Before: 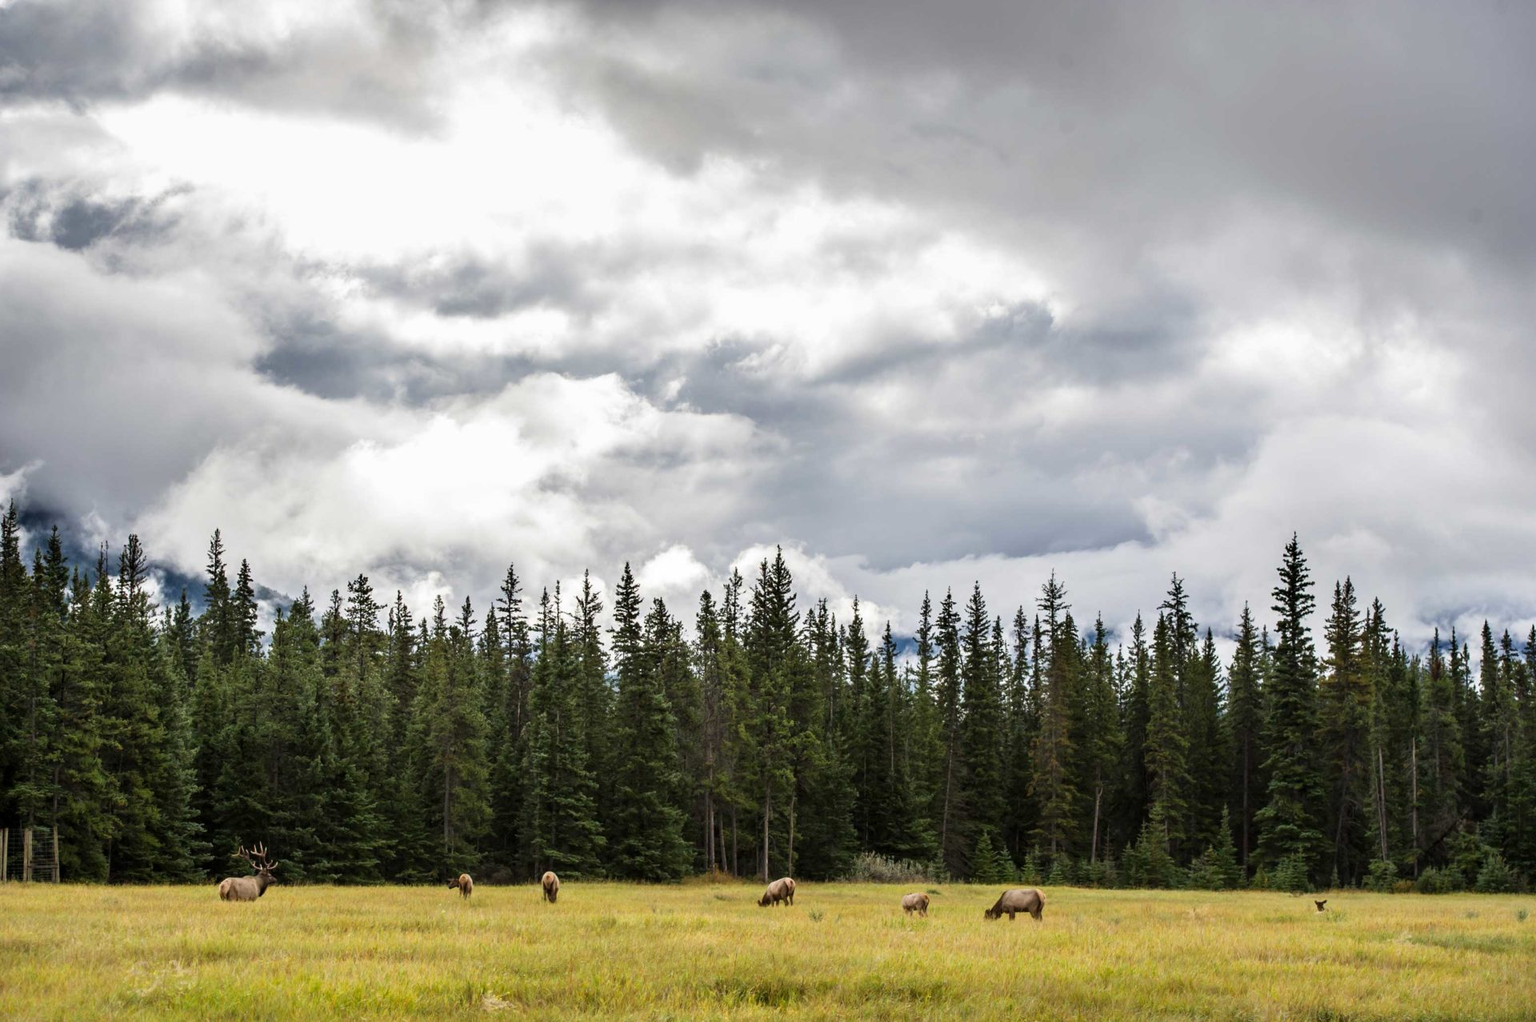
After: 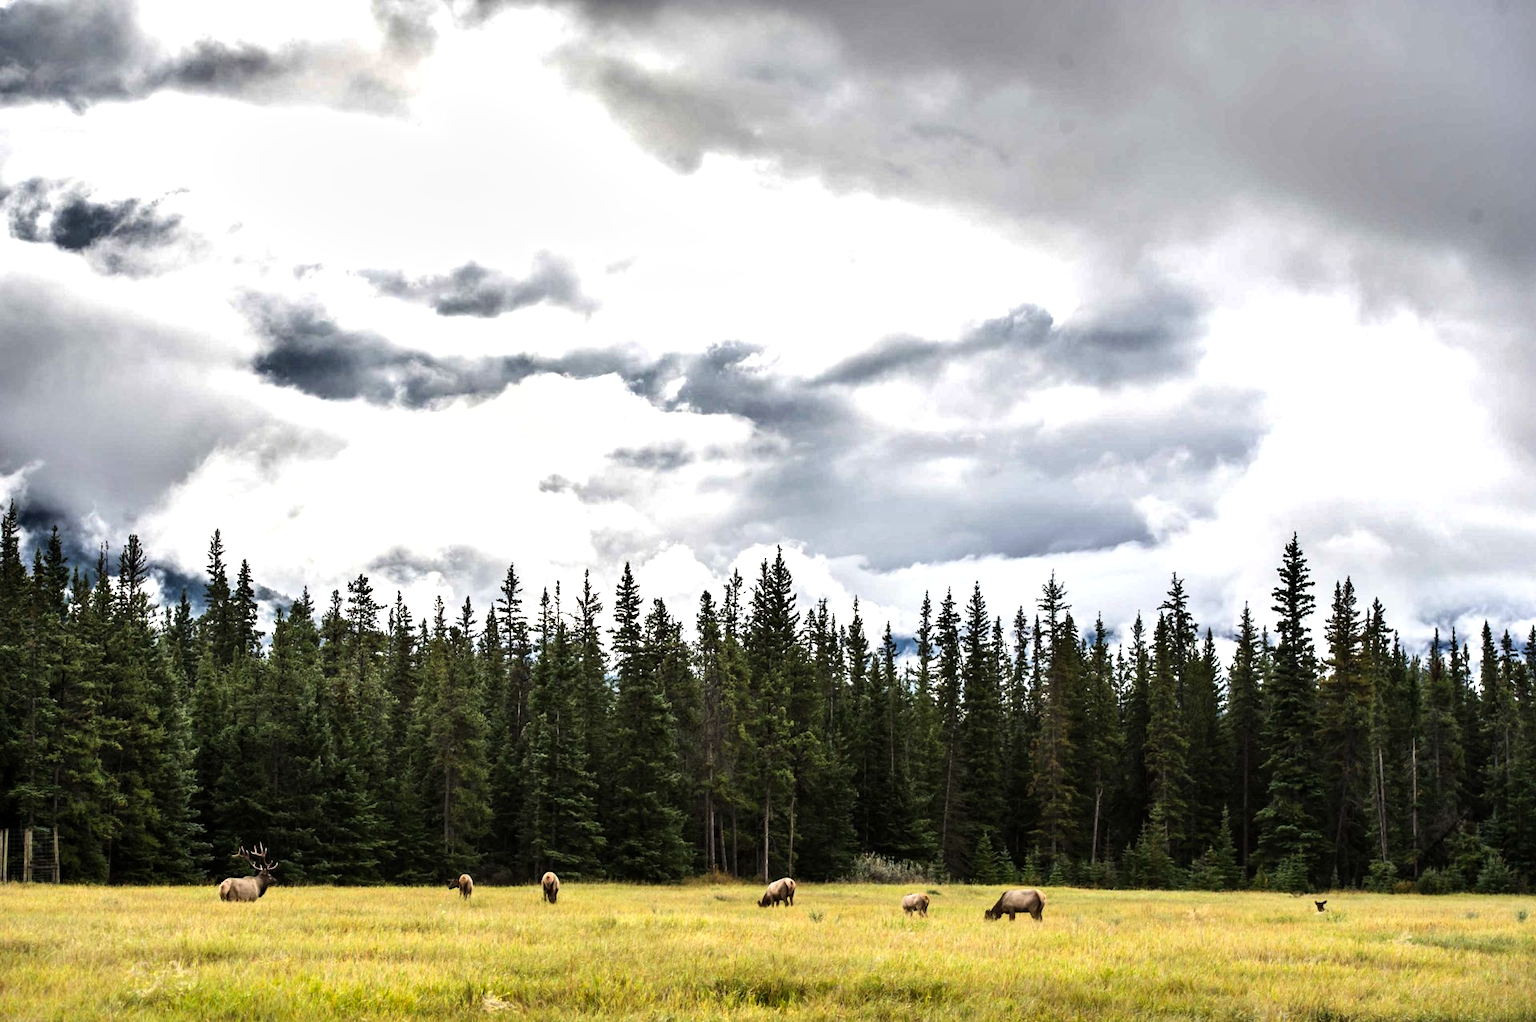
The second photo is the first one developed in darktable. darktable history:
tone equalizer: -8 EV -0.75 EV, -7 EV -0.7 EV, -6 EV -0.6 EV, -5 EV -0.4 EV, -3 EV 0.4 EV, -2 EV 0.6 EV, -1 EV 0.7 EV, +0 EV 0.75 EV, edges refinement/feathering 500, mask exposure compensation -1.57 EV, preserve details no
shadows and highlights: shadows 32.83, highlights -47.7, soften with gaussian
